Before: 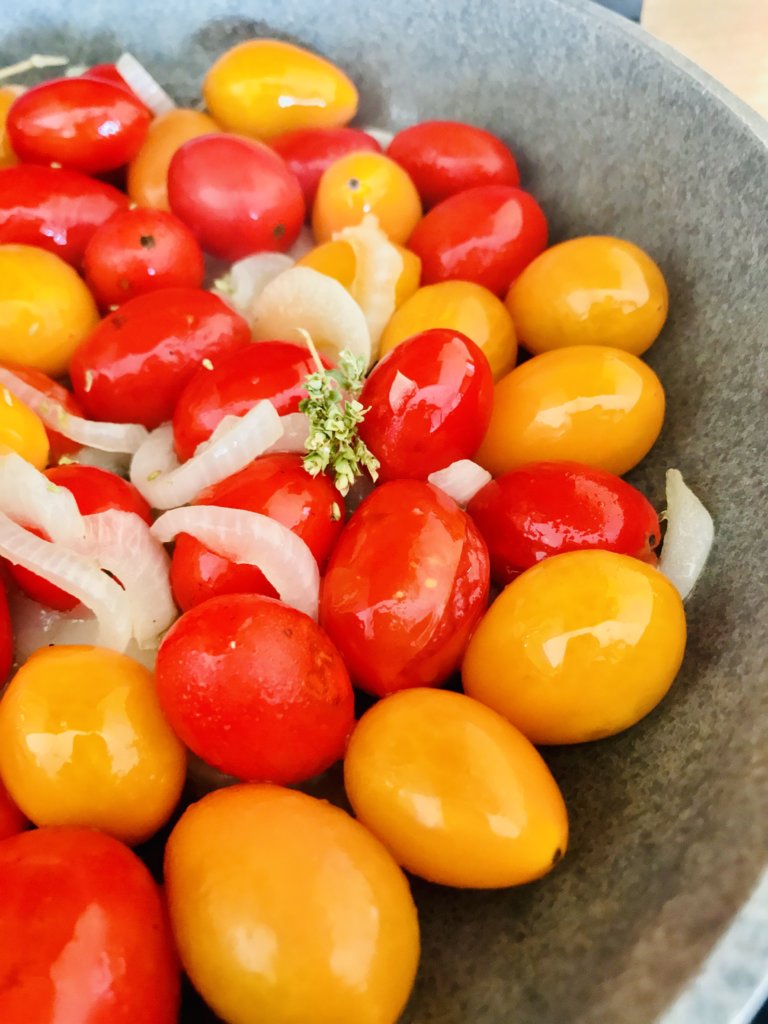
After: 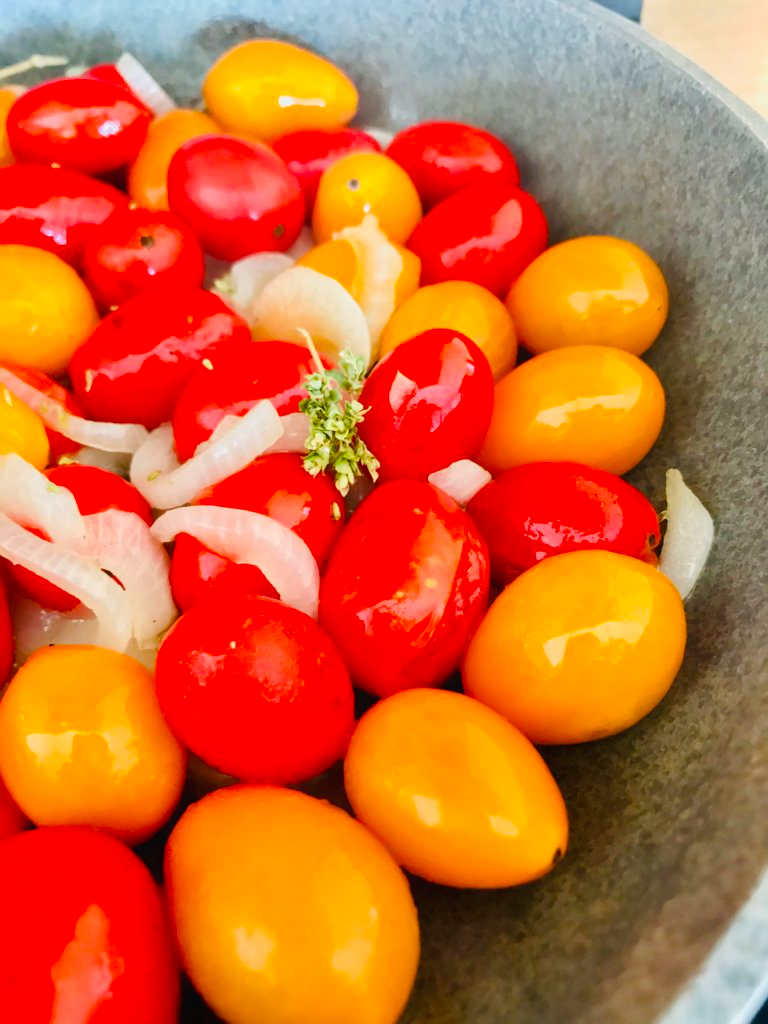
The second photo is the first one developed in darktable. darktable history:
contrast equalizer: y [[0.5, 0.5, 0.472, 0.5, 0.5, 0.5], [0.5 ×6], [0.5 ×6], [0 ×6], [0 ×6]]
color balance: output saturation 110%
